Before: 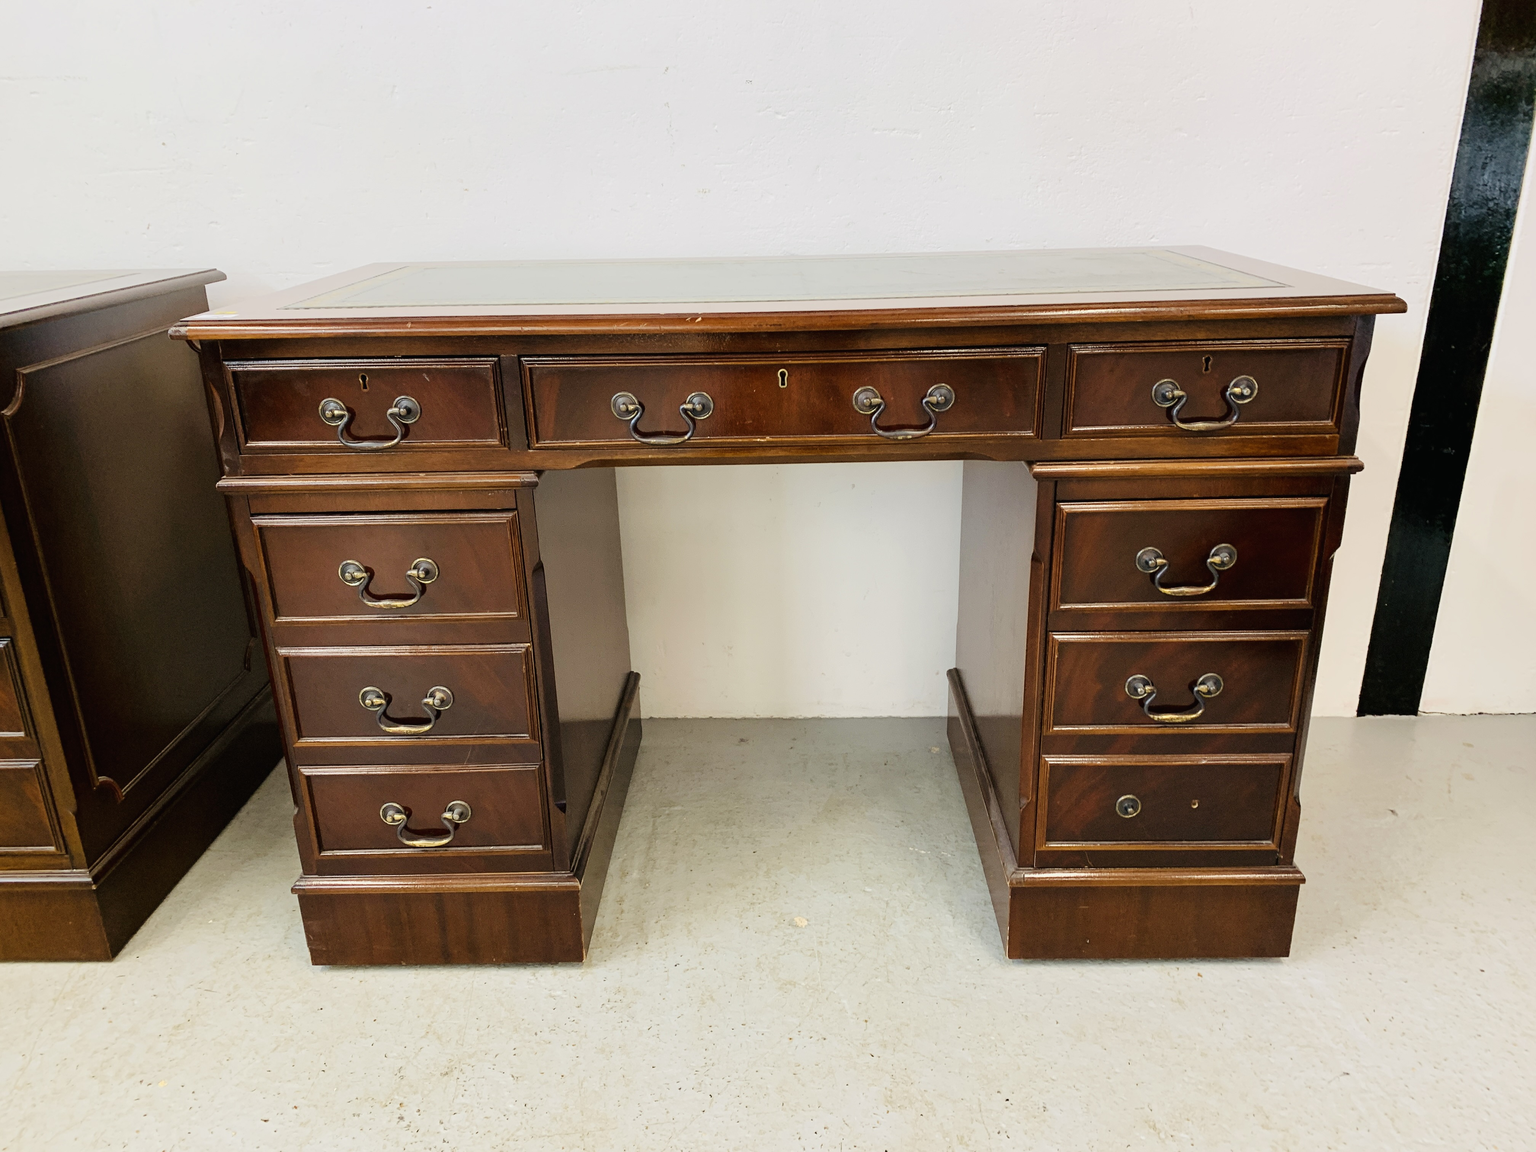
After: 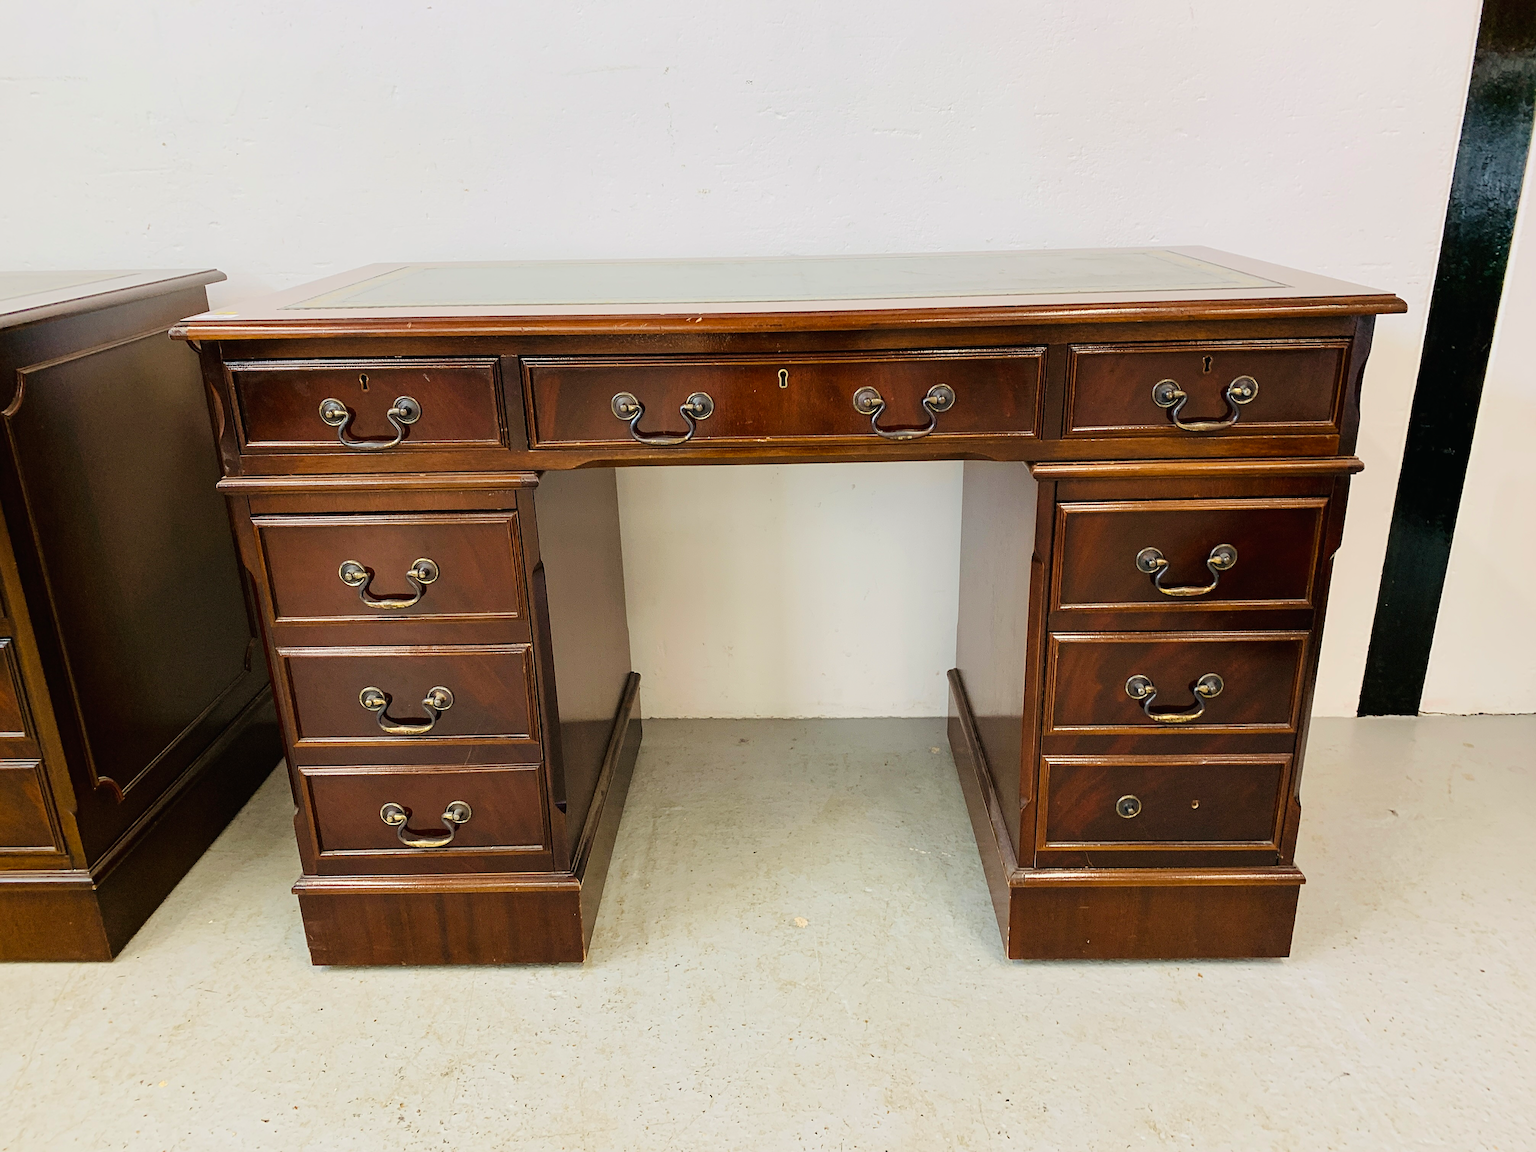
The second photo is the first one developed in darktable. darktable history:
velvia: strength 8.79%
exposure: exposure -0.04 EV, compensate exposure bias true, compensate highlight preservation false
sharpen: radius 2.506, amount 0.331
